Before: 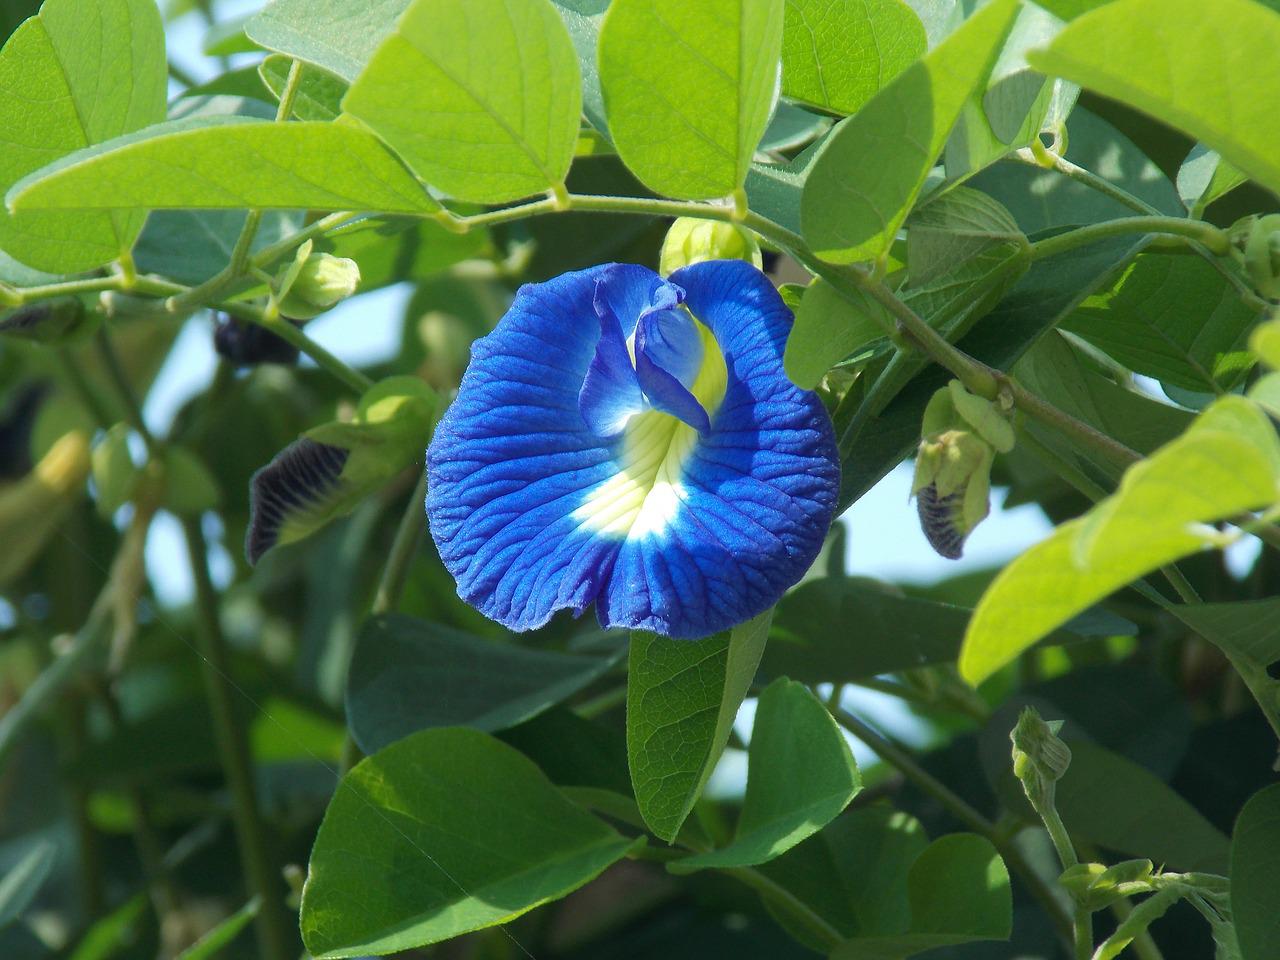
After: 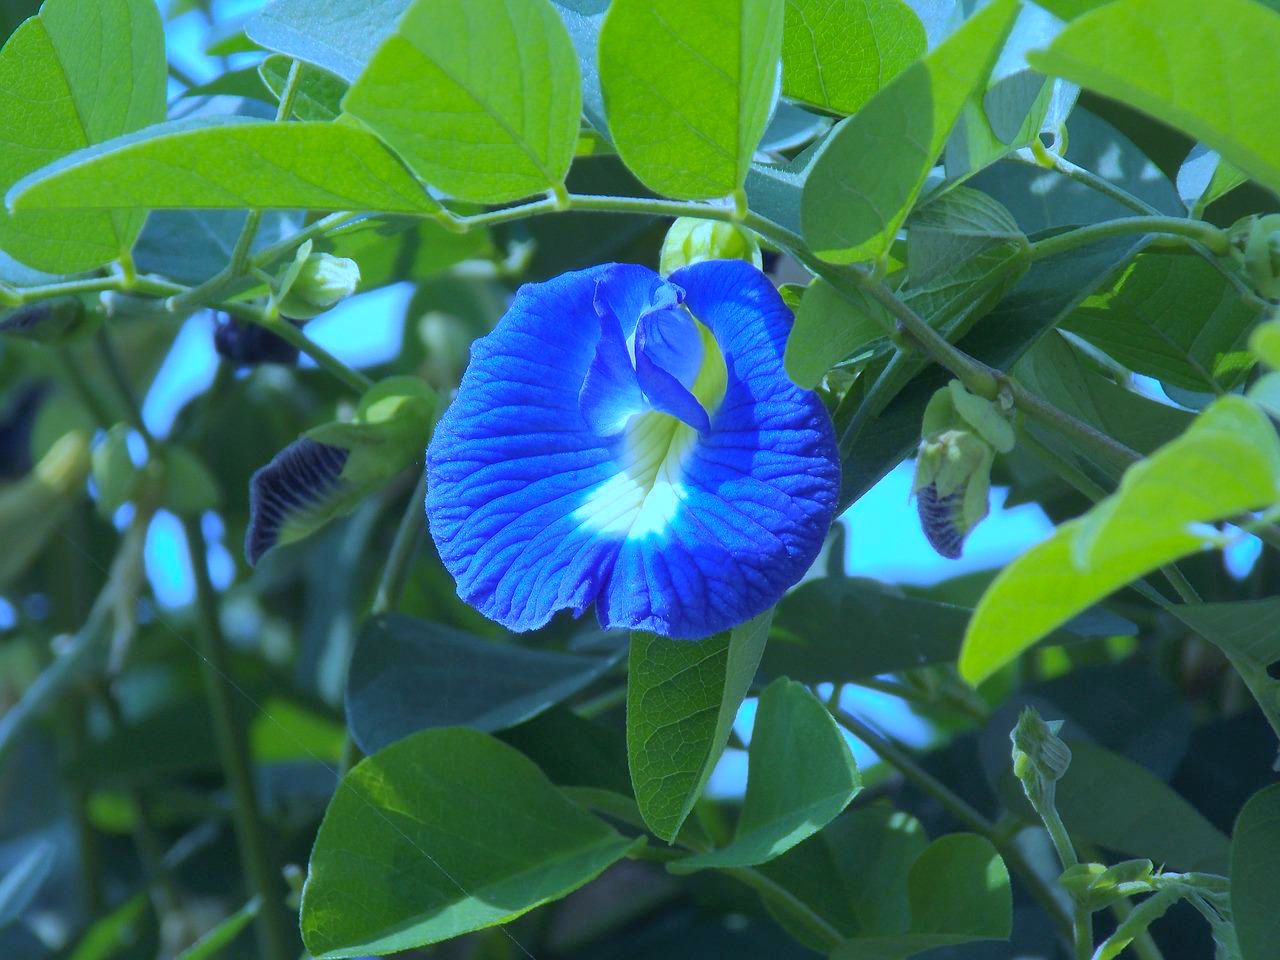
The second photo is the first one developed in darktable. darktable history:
shadows and highlights: shadows 40, highlights -60
white balance: red 0.766, blue 1.537
